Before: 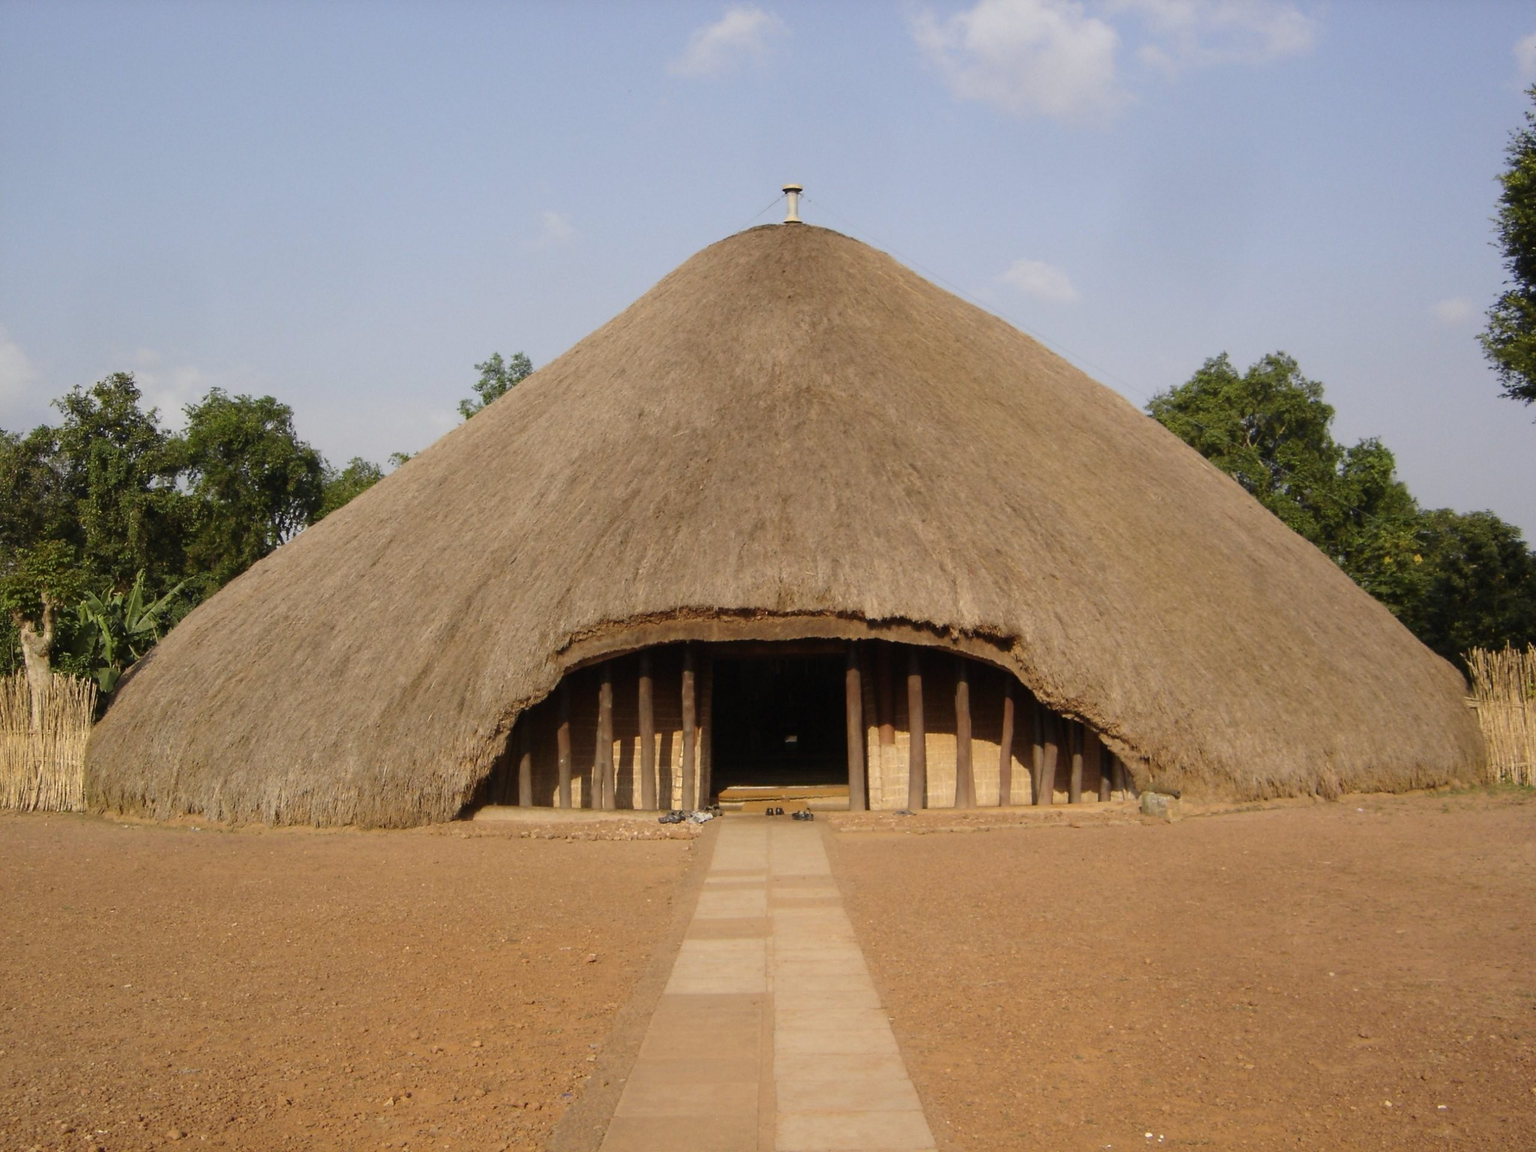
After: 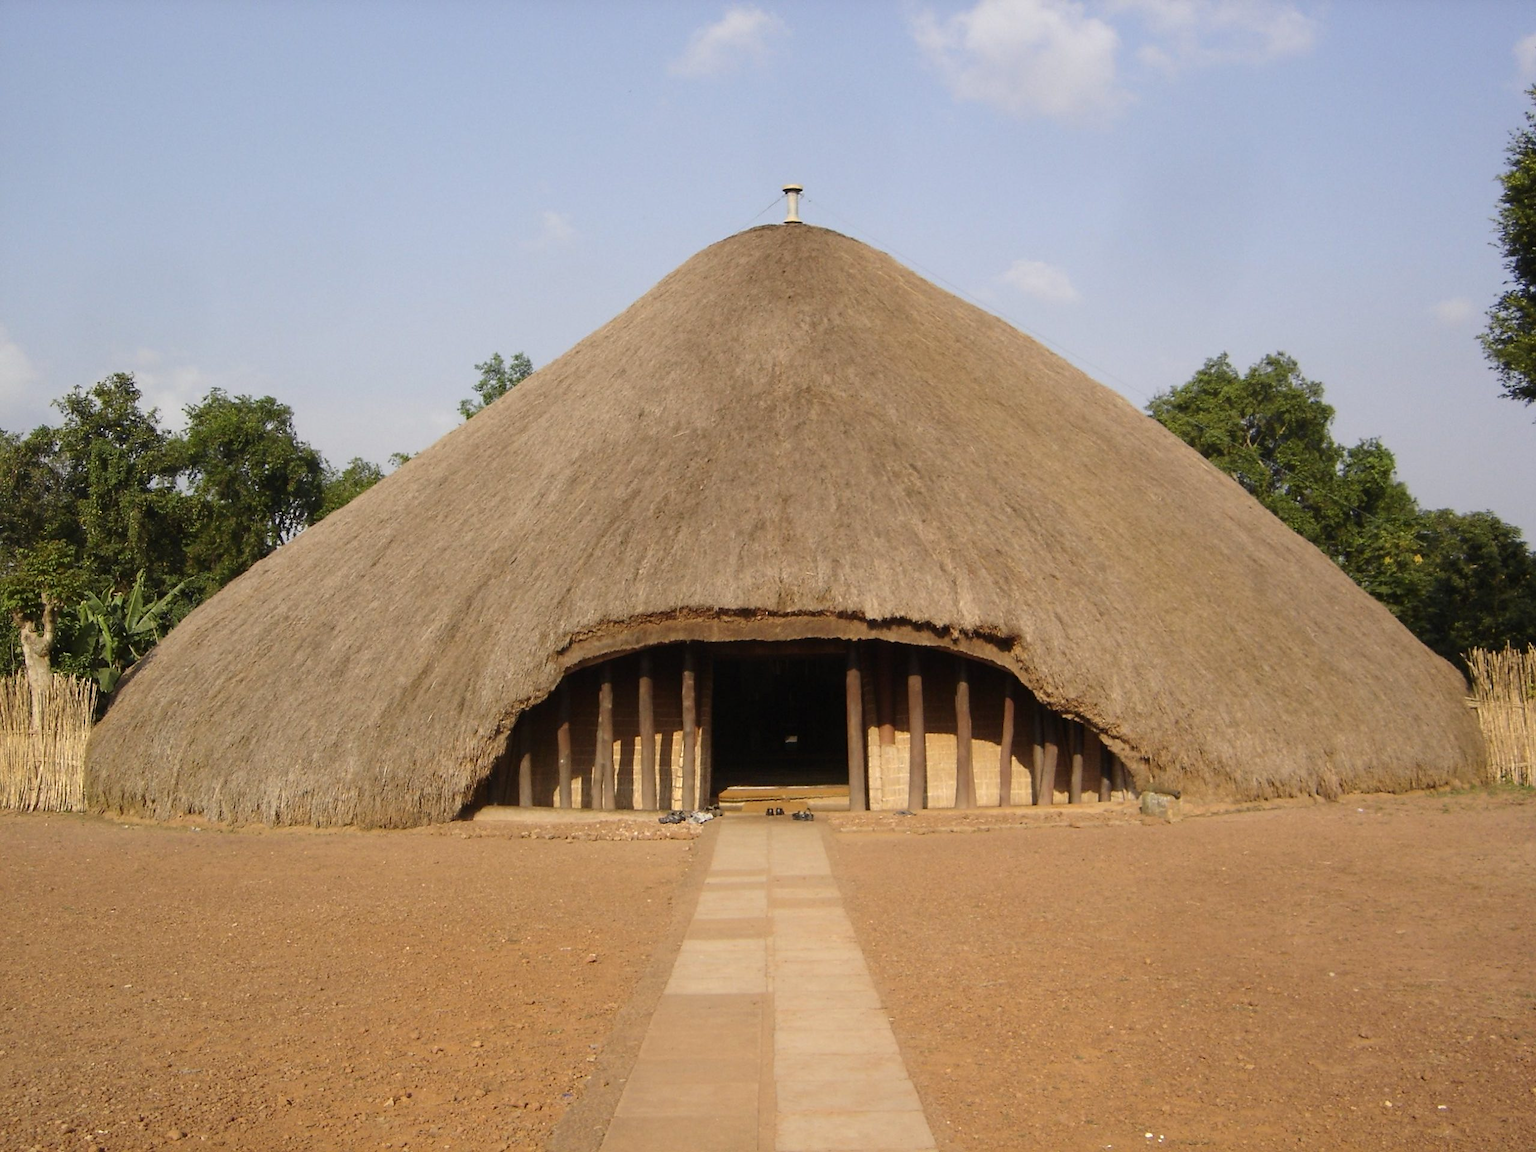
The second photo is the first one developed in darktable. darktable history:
sharpen: amount 0.2
exposure: exposure 0.161 EV, compensate highlight preservation false
